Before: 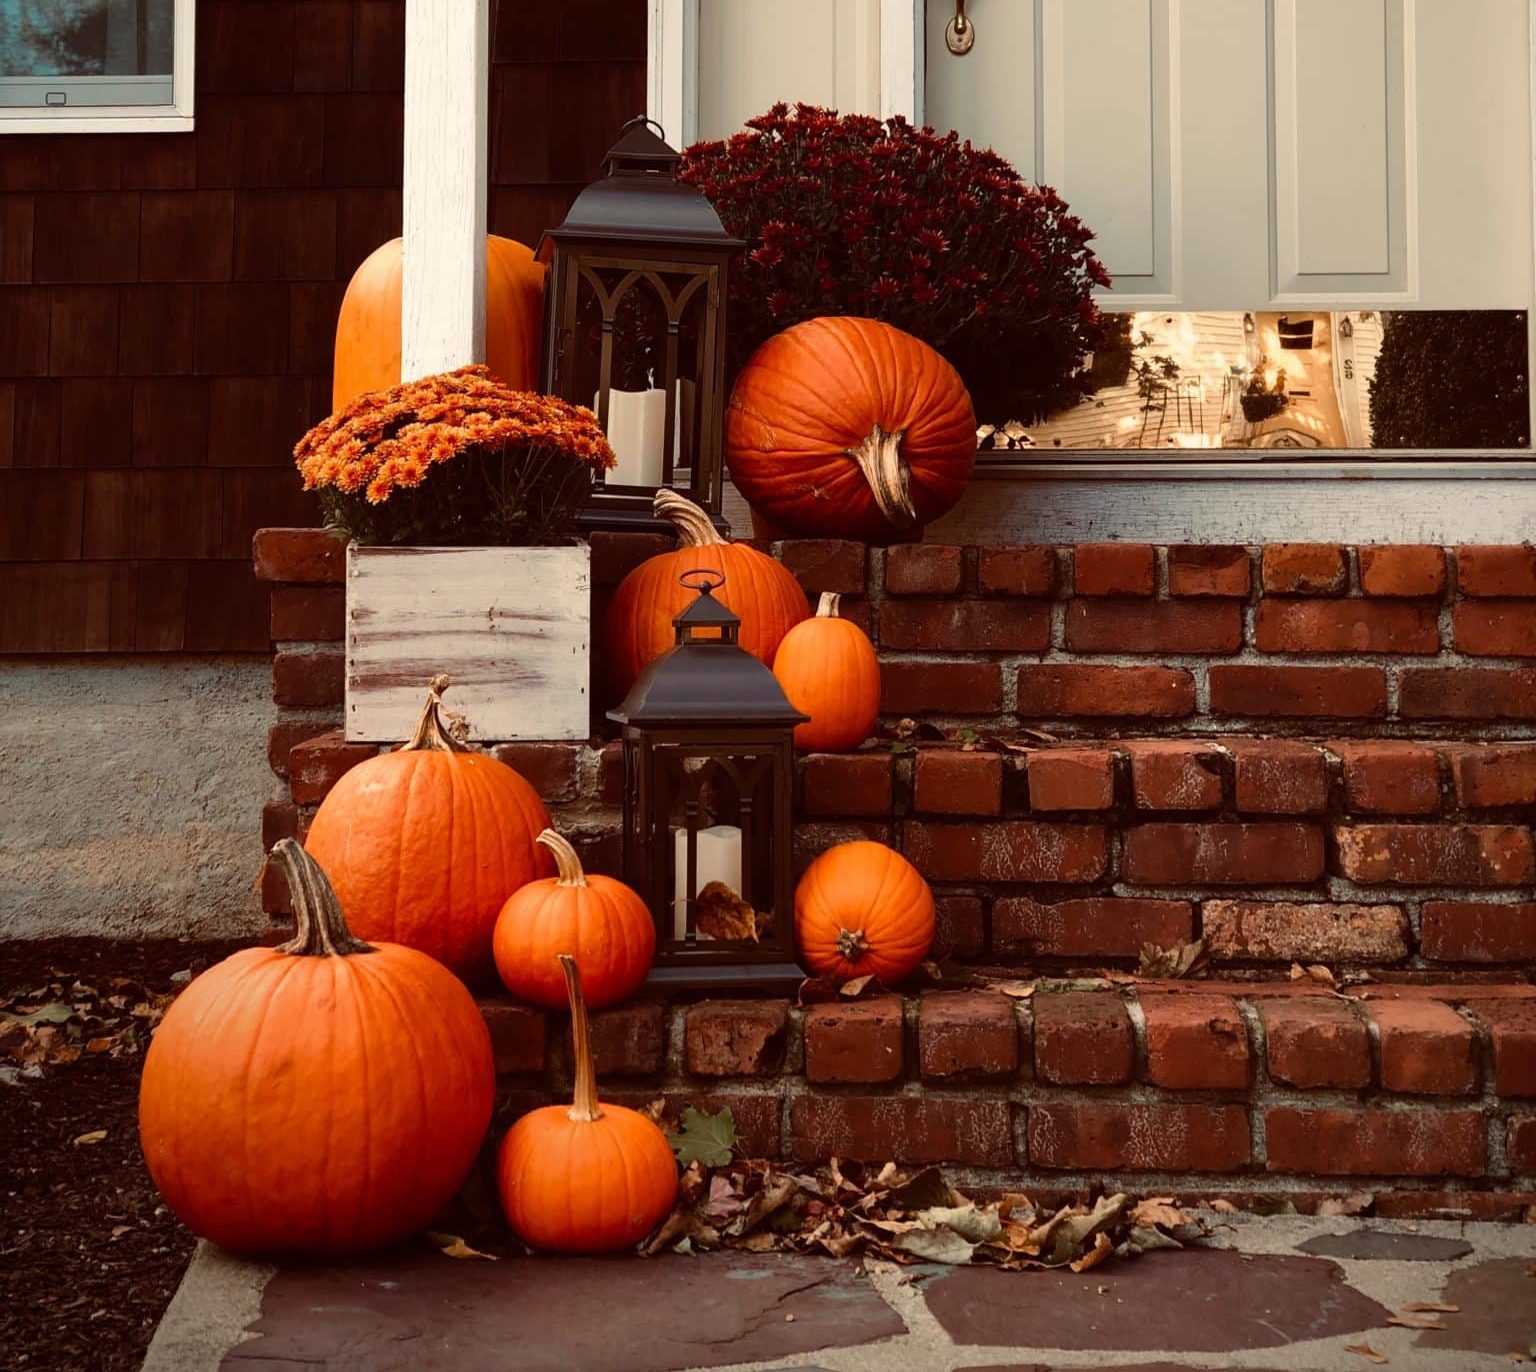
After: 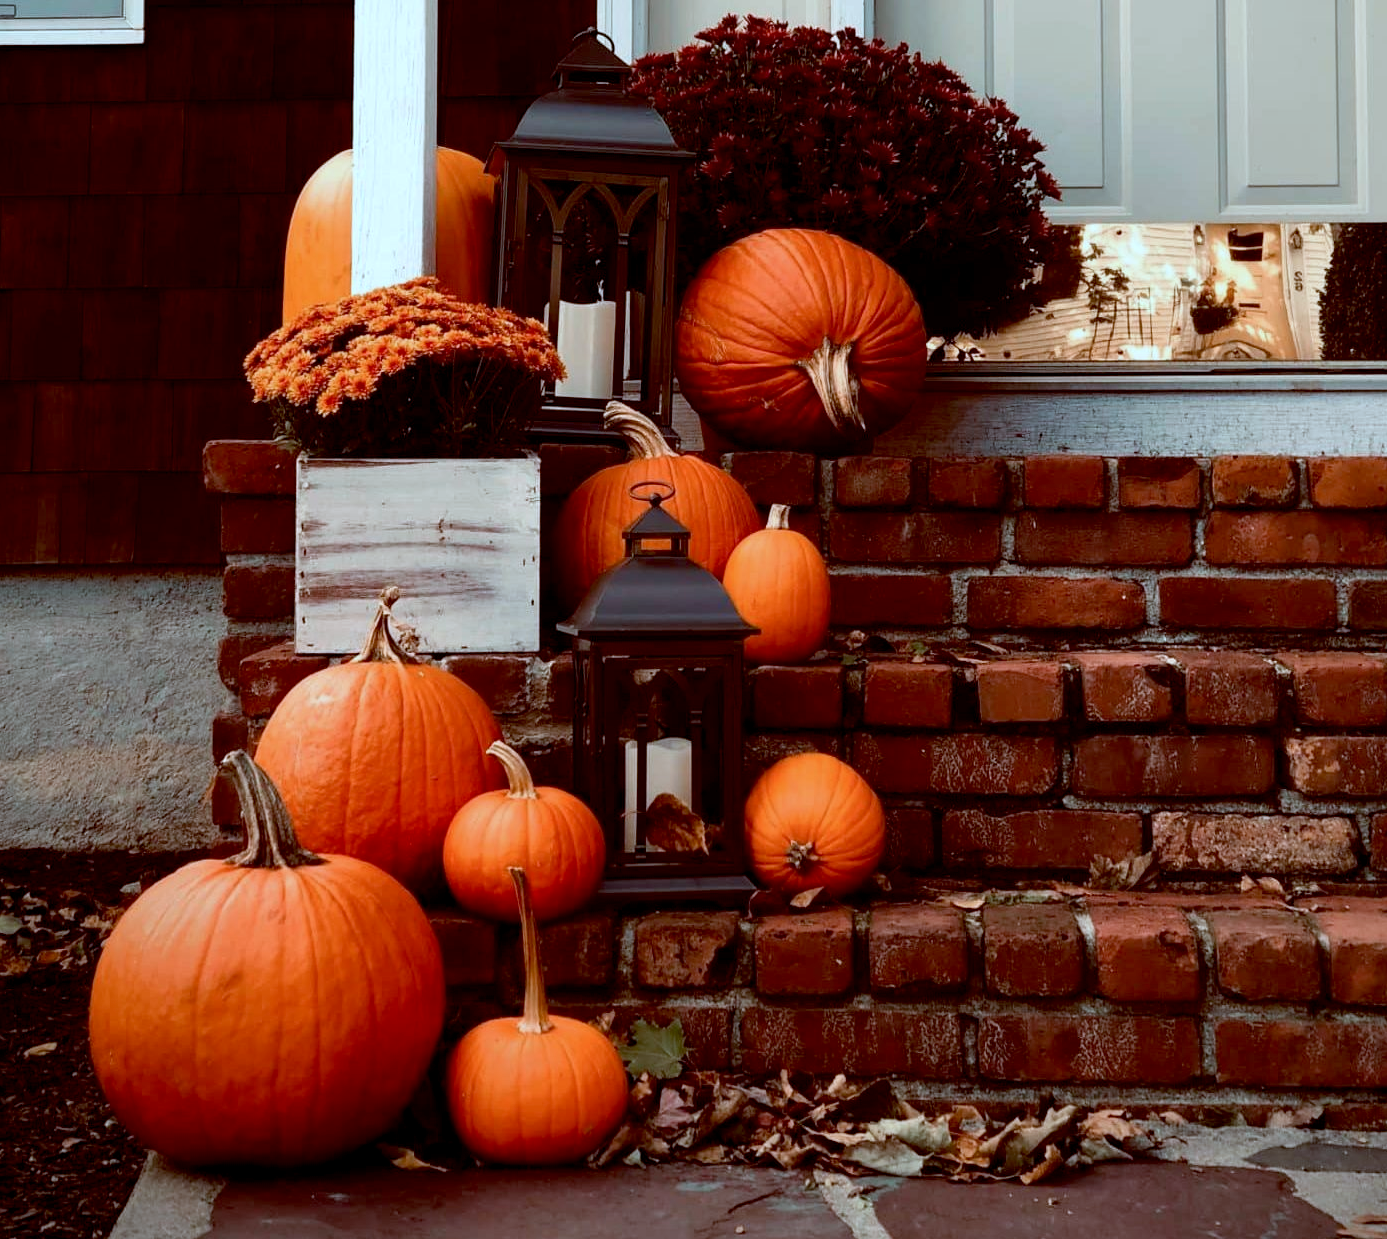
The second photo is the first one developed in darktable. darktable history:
crop: left 3.305%, top 6.436%, right 6.389%, bottom 3.258%
color correction: highlights a* -9.73, highlights b* -21.22
exposure: black level correction 0.01, exposure 0.011 EV, compensate highlight preservation false
